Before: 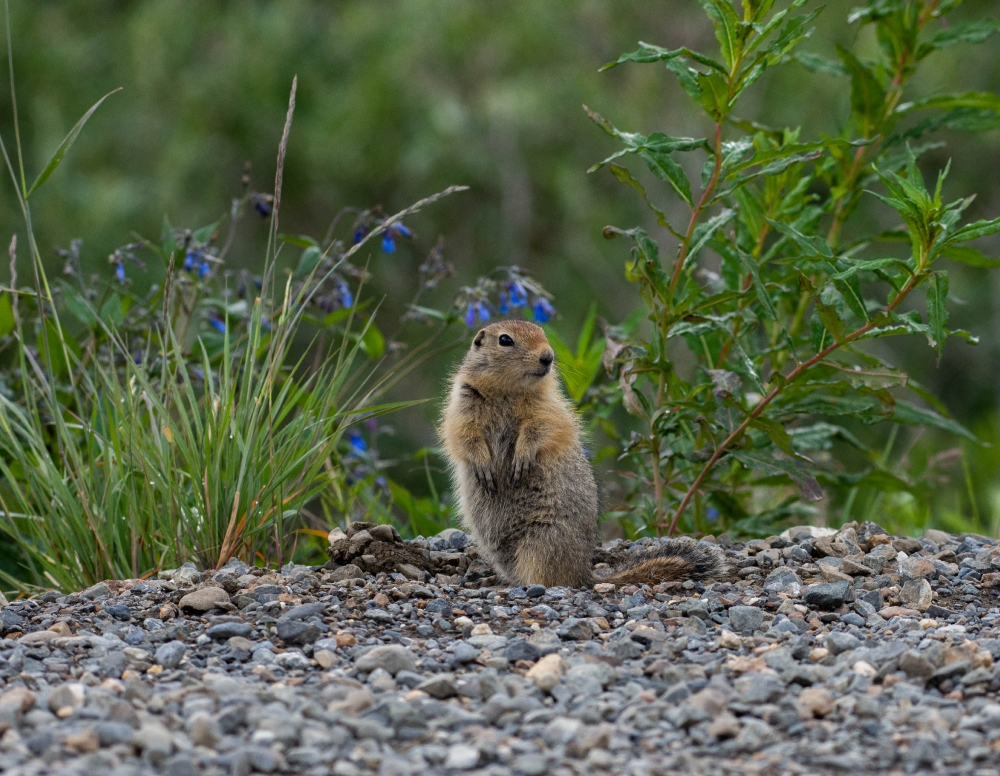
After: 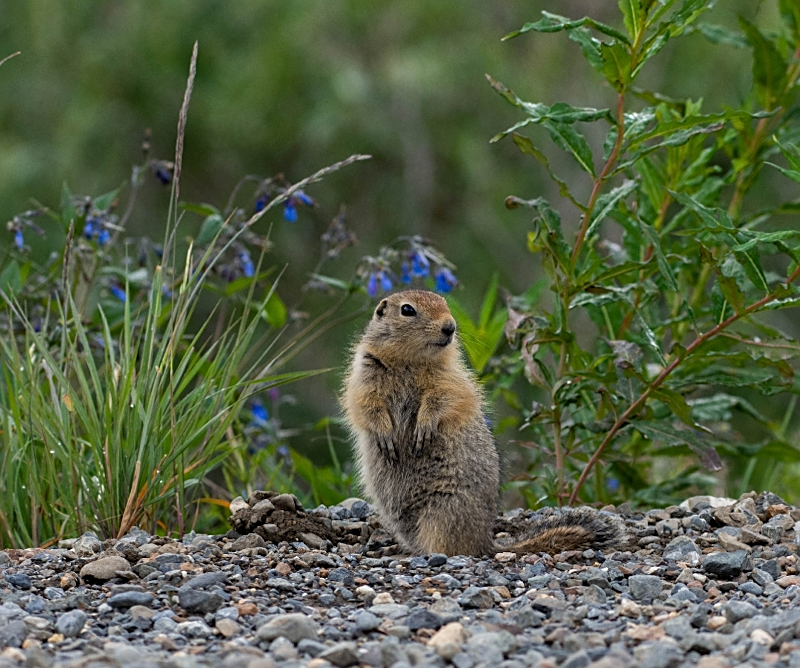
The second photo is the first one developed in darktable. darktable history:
crop: left 9.929%, top 3.475%, right 9.188%, bottom 9.529%
sharpen: on, module defaults
rotate and perspective: rotation 0.174°, lens shift (vertical) 0.013, lens shift (horizontal) 0.019, shear 0.001, automatic cropping original format, crop left 0.007, crop right 0.991, crop top 0.016, crop bottom 0.997
